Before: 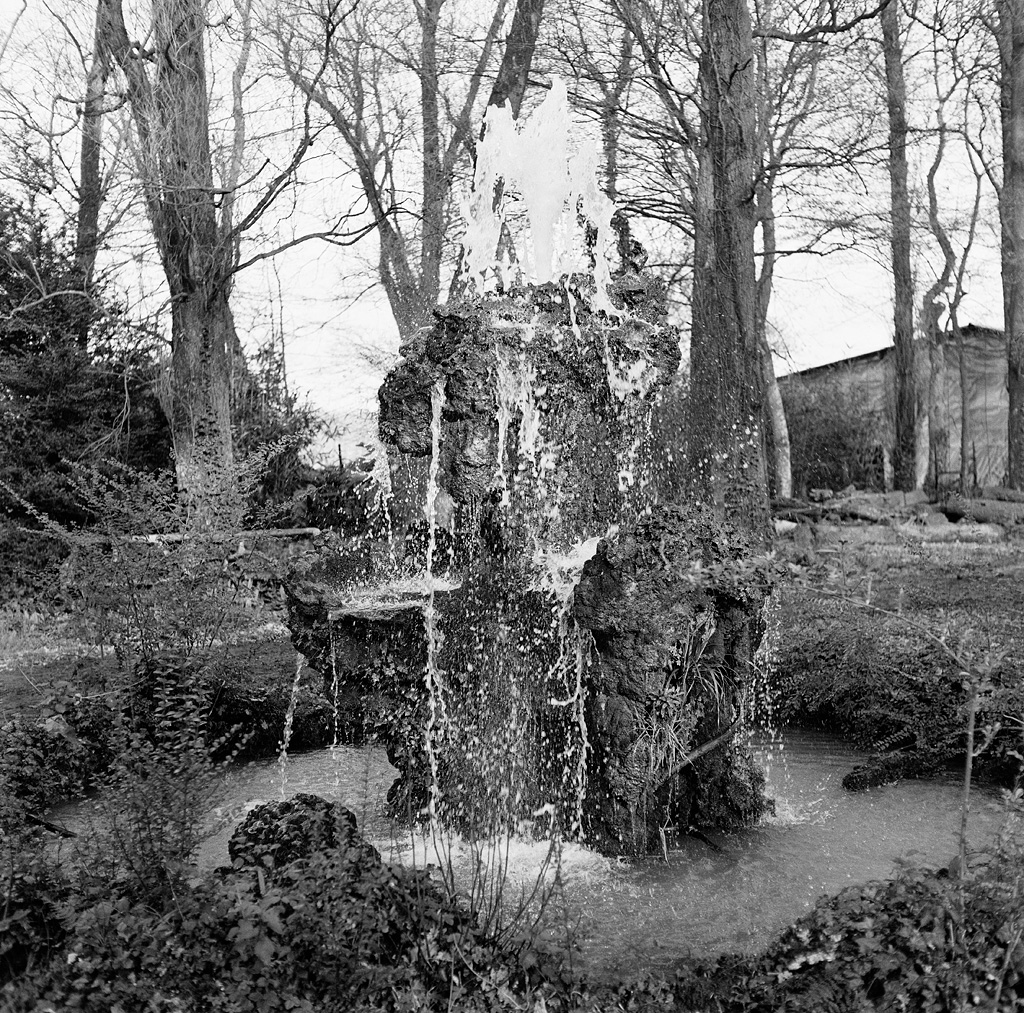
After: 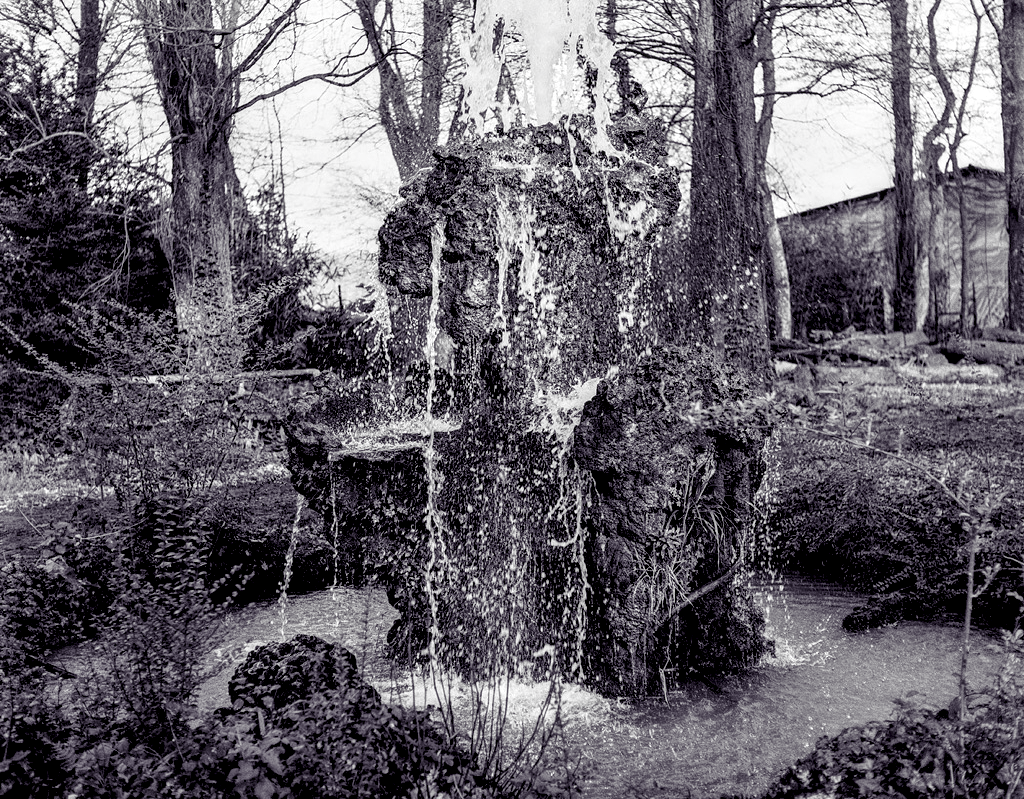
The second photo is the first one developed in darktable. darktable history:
crop and rotate: top 15.71%, bottom 5.384%
color balance rgb: shadows lift › luminance -21.643%, shadows lift › chroma 8.99%, shadows lift › hue 285.57°, global offset › luminance -0.996%, perceptual saturation grading › global saturation 30.664%, saturation formula JzAzBz (2021)
local contrast: highlights 29%, detail 150%
